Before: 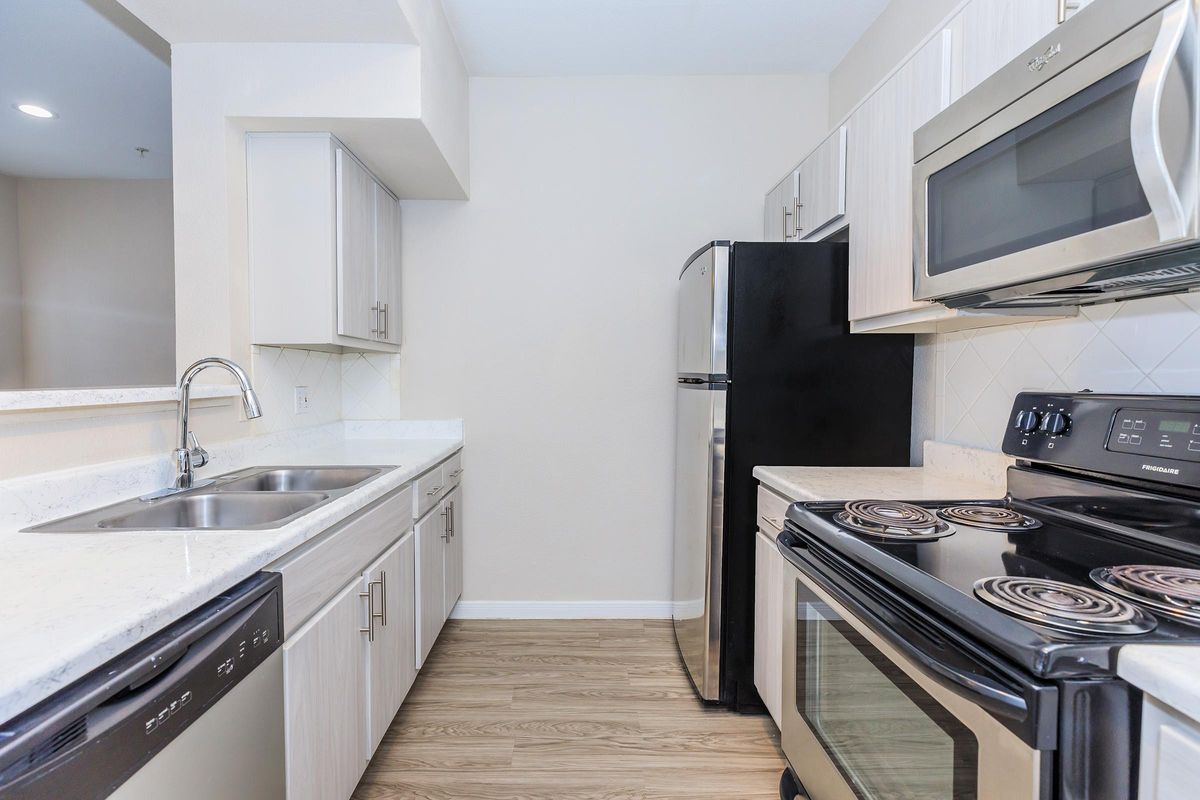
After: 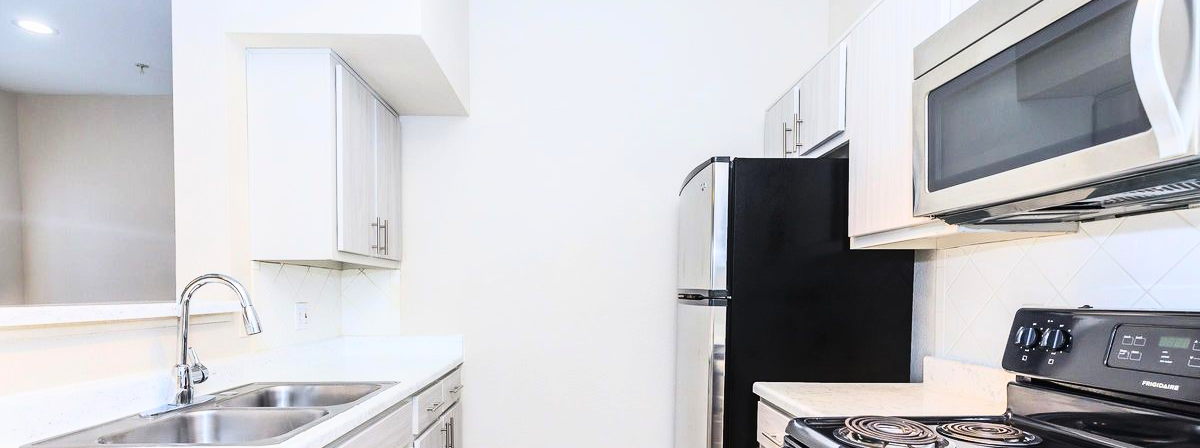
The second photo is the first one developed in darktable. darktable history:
crop and rotate: top 10.605%, bottom 33.274%
tone curve: curves: ch0 [(0, 0.013) (0.198, 0.175) (0.512, 0.582) (0.625, 0.754) (0.81, 0.934) (1, 1)], color space Lab, linked channels, preserve colors none
